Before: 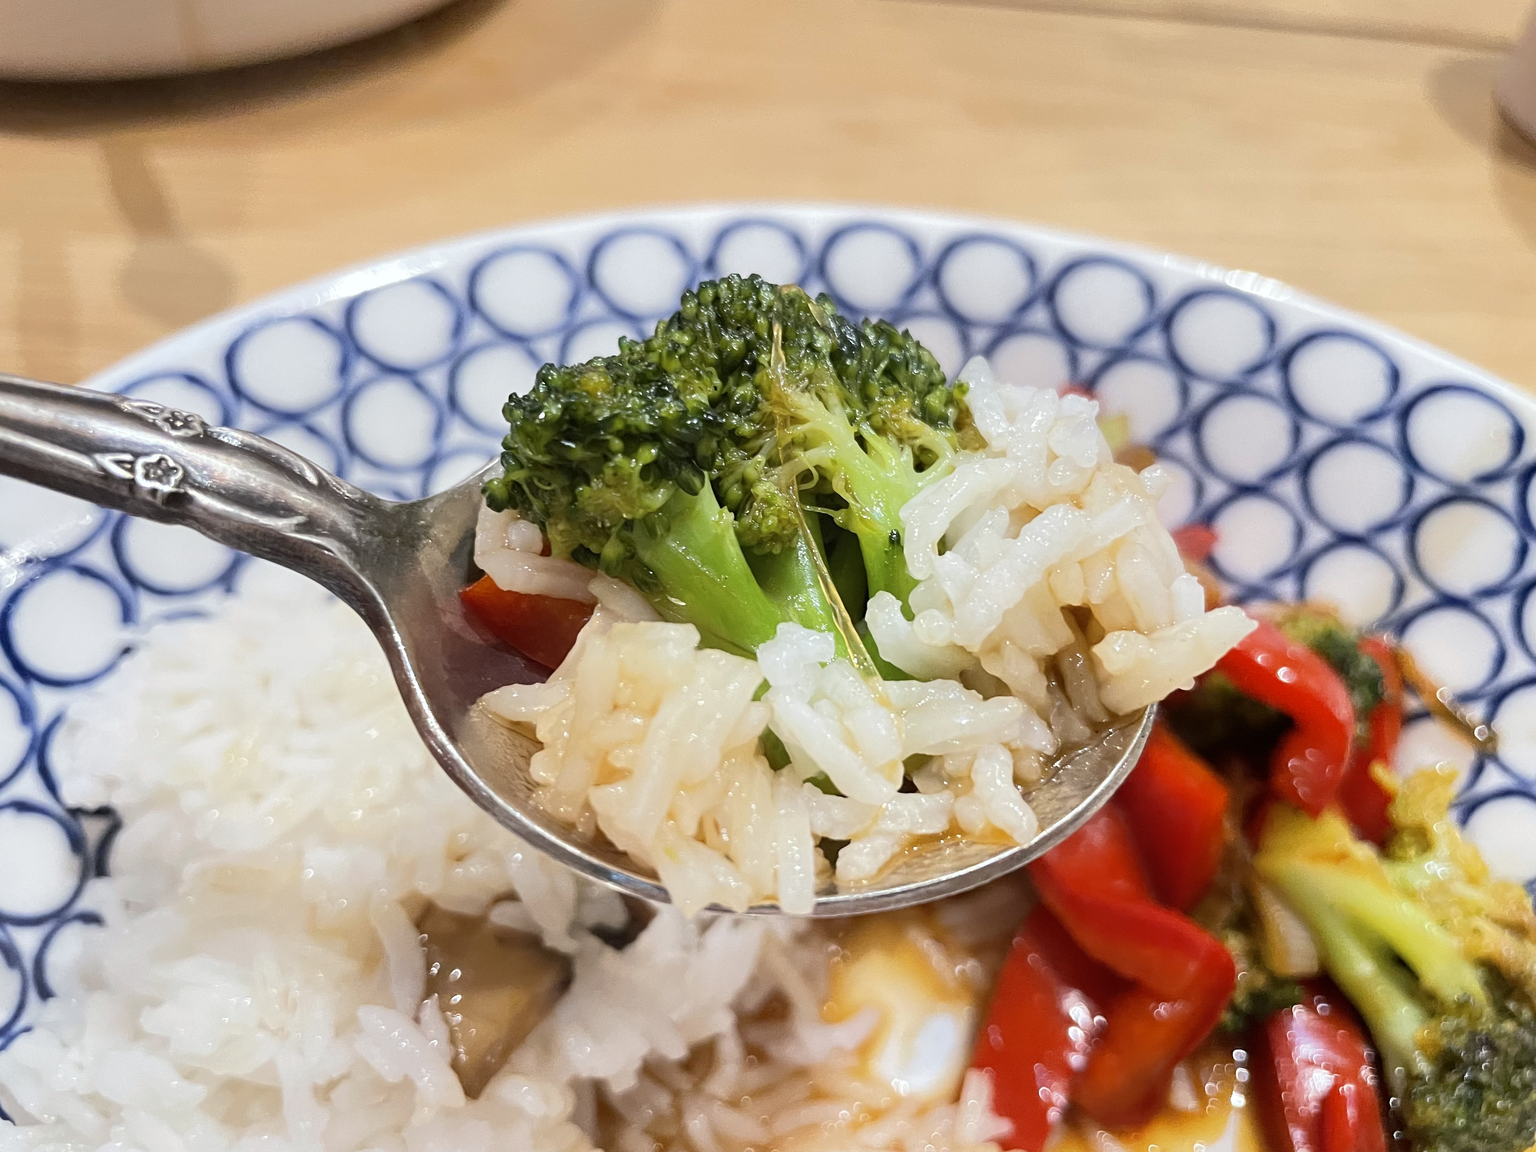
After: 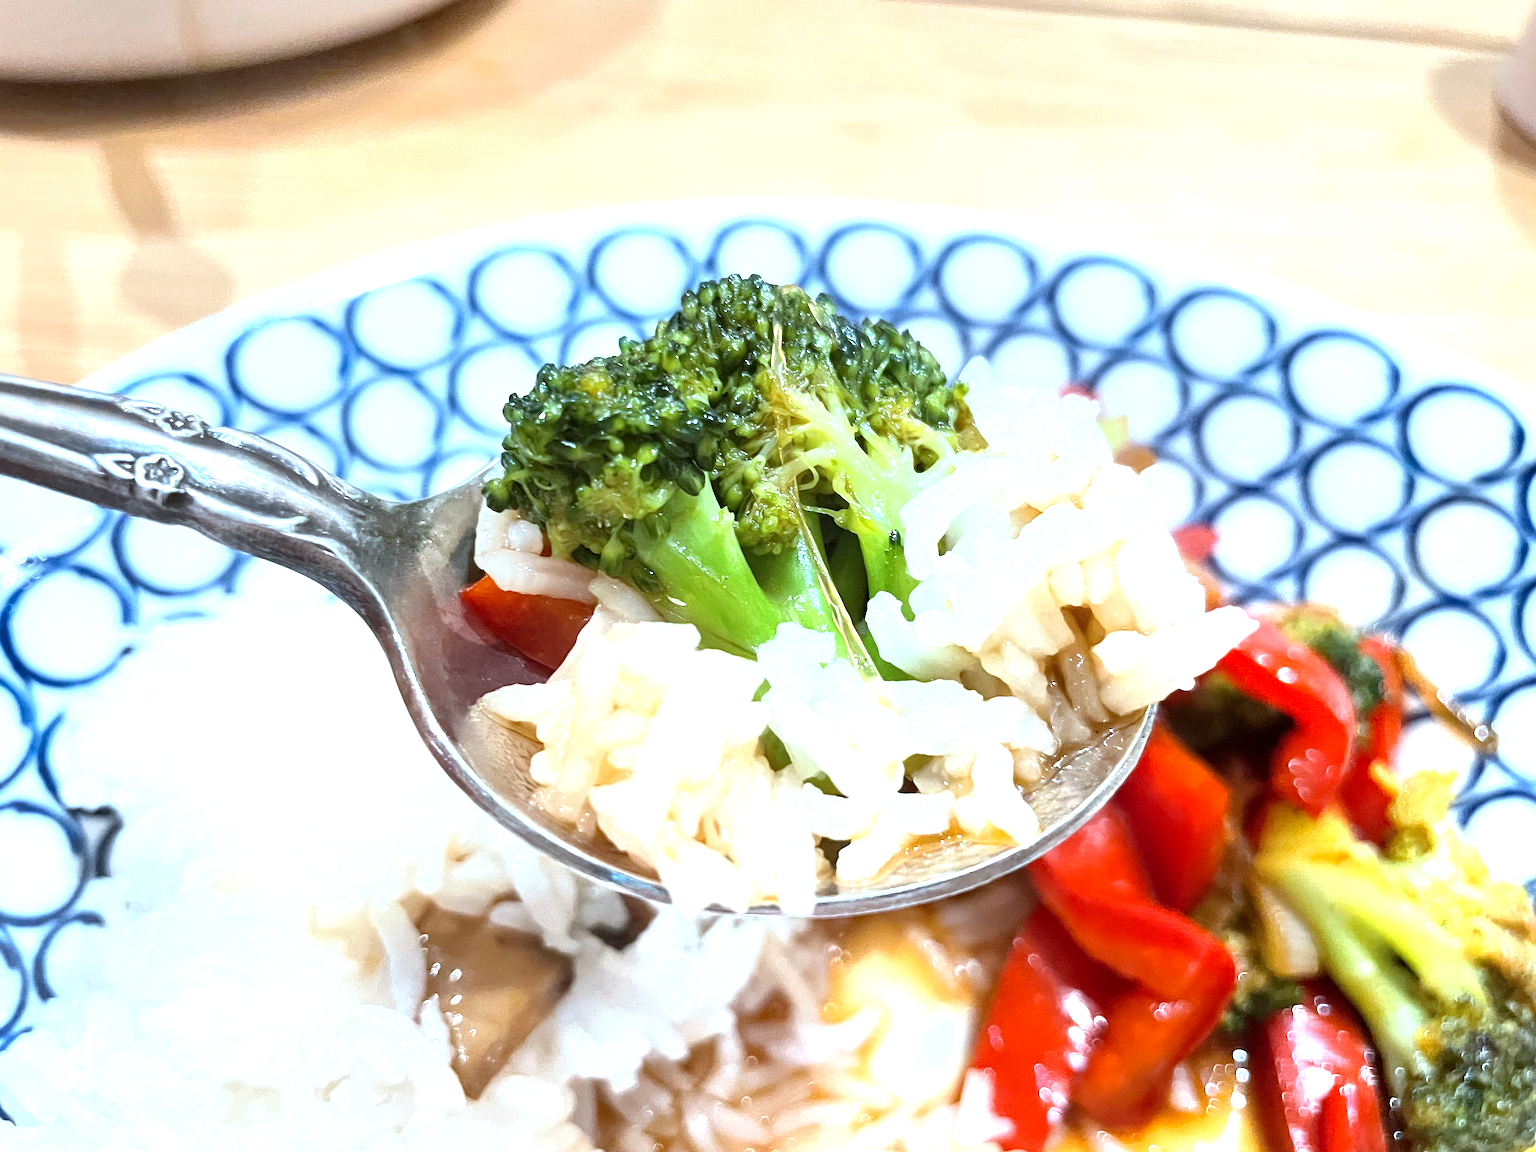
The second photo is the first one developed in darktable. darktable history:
local contrast: mode bilateral grid, contrast 20, coarseness 50, detail 120%, midtone range 0.2
color correction: highlights a* -10.69, highlights b* -19.19
exposure: exposure 1 EV, compensate highlight preservation false
